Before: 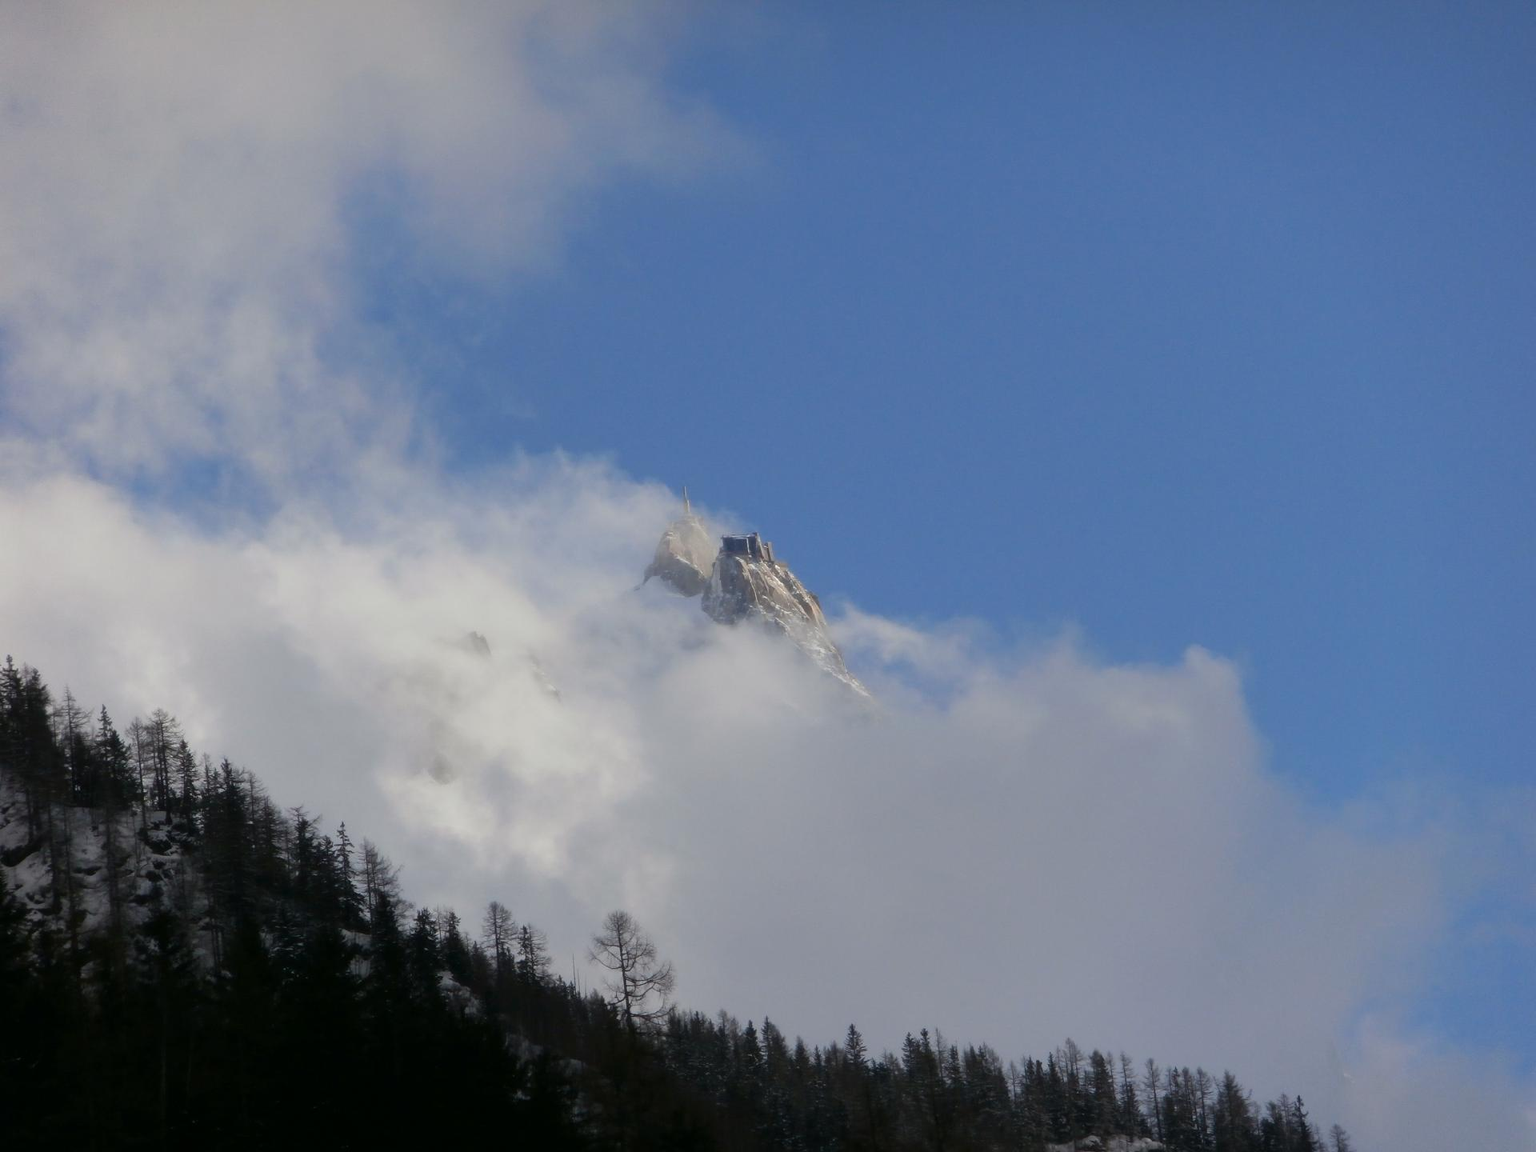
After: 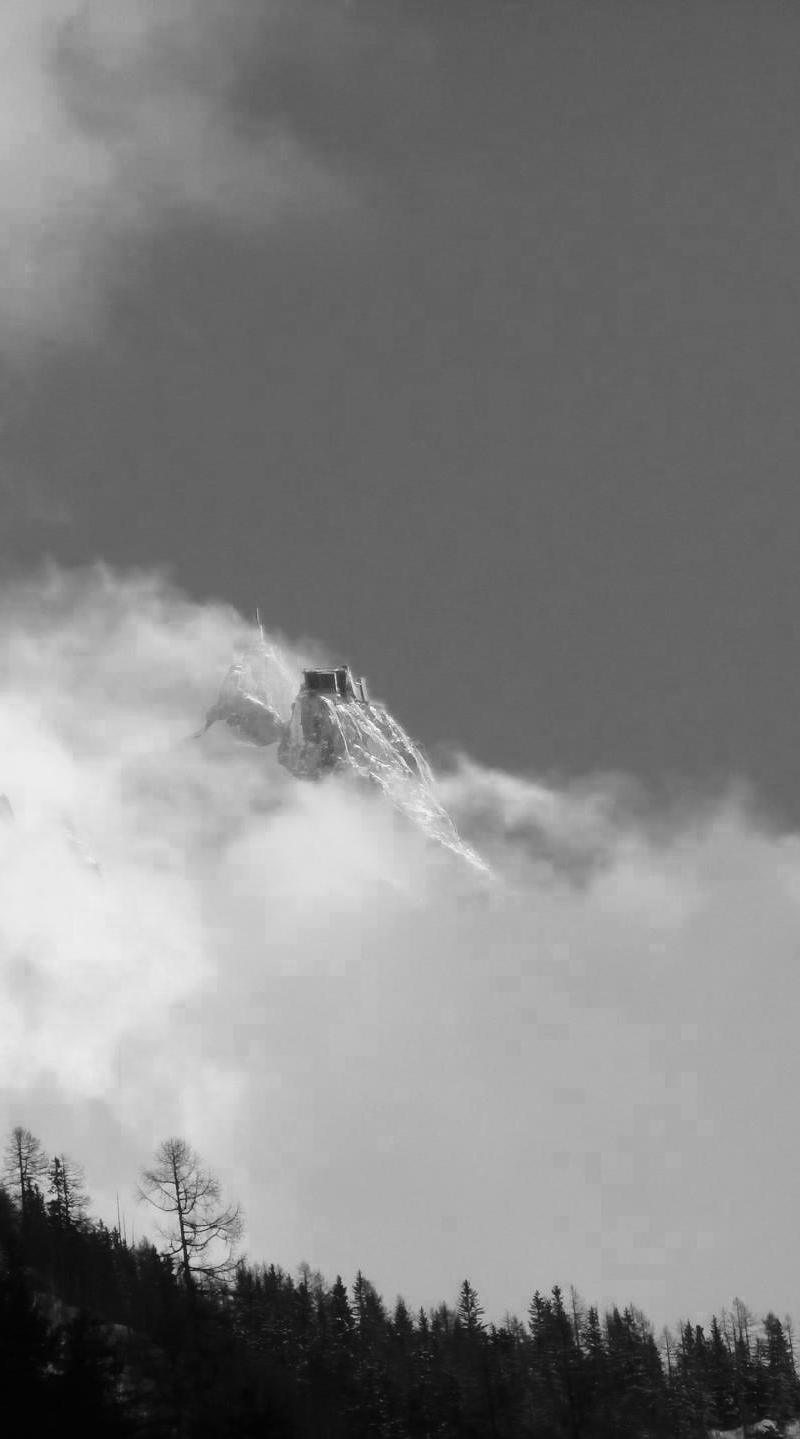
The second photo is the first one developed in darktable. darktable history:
crop: left 31.229%, right 27.105%
color zones: curves: ch0 [(0.002, 0.429) (0.121, 0.212) (0.198, 0.113) (0.276, 0.344) (0.331, 0.541) (0.41, 0.56) (0.482, 0.289) (0.619, 0.227) (0.721, 0.18) (0.821, 0.435) (0.928, 0.555) (1, 0.587)]; ch1 [(0, 0) (0.143, 0) (0.286, 0) (0.429, 0) (0.571, 0) (0.714, 0) (0.857, 0)]
base curve: curves: ch0 [(0, 0) (0.028, 0.03) (0.121, 0.232) (0.46, 0.748) (0.859, 0.968) (1, 1)], preserve colors none
